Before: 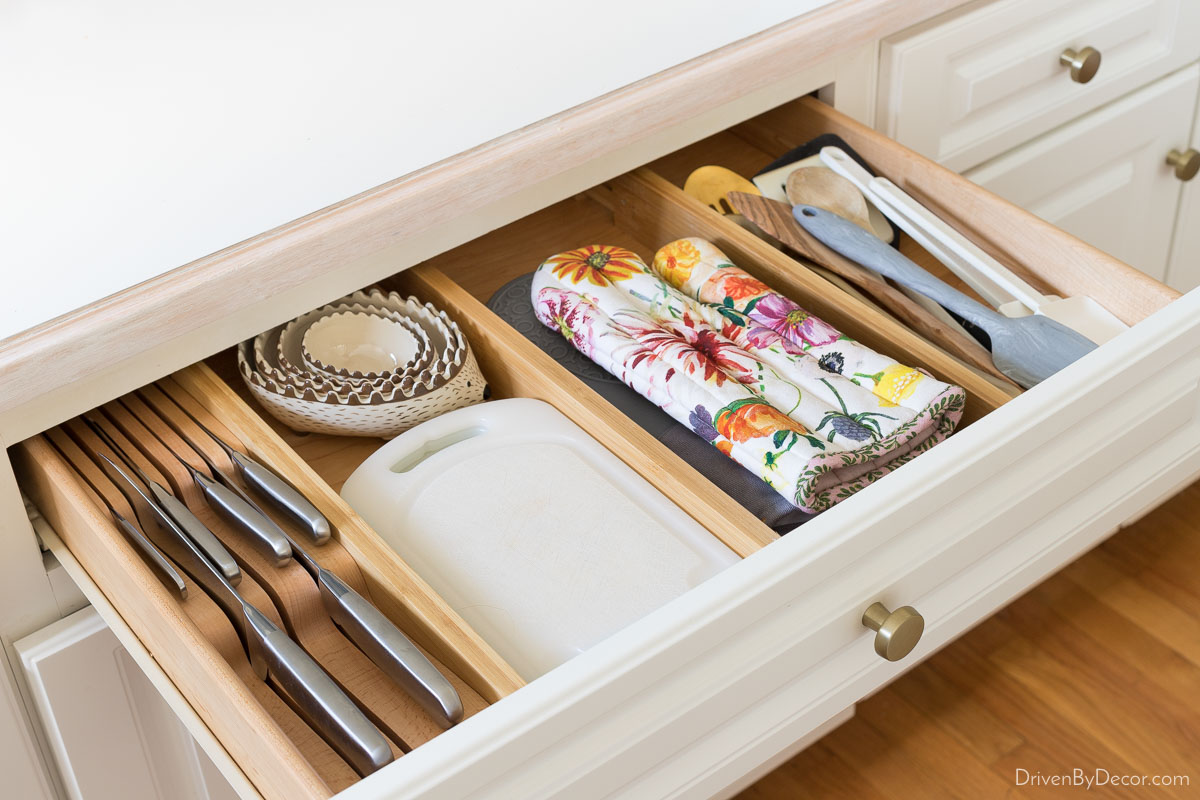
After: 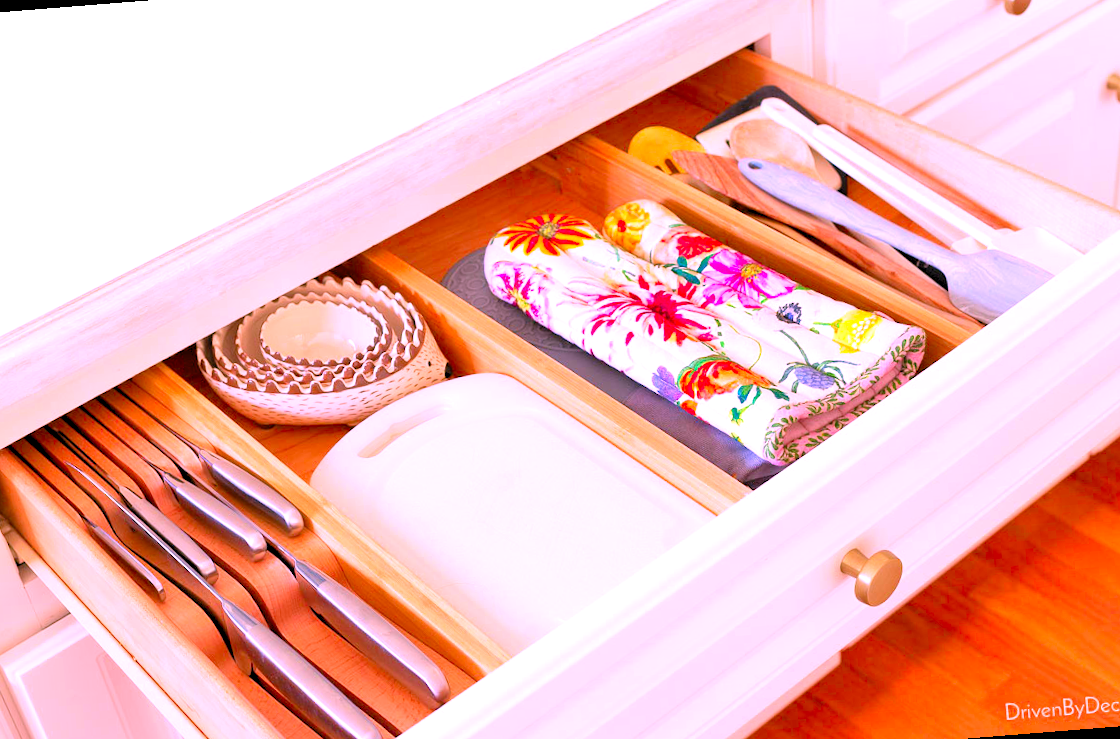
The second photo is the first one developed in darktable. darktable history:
color correction: highlights a* 19.5, highlights b* -11.53, saturation 1.69
levels: levels [0.036, 0.364, 0.827]
rotate and perspective: rotation -4.57°, crop left 0.054, crop right 0.944, crop top 0.087, crop bottom 0.914
